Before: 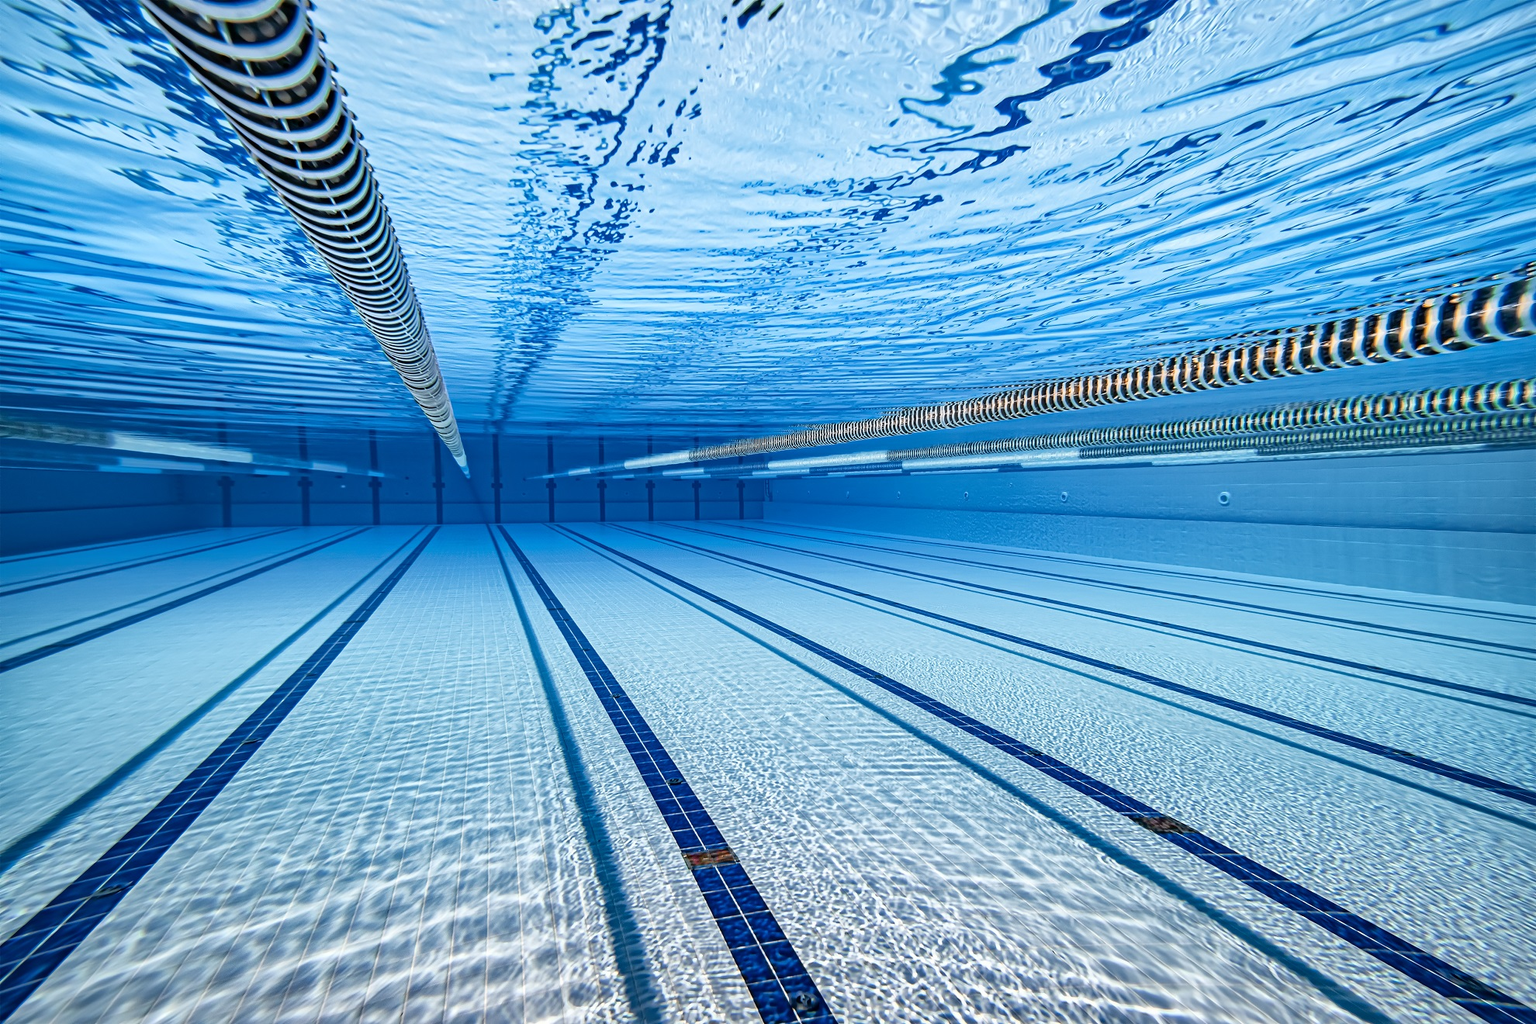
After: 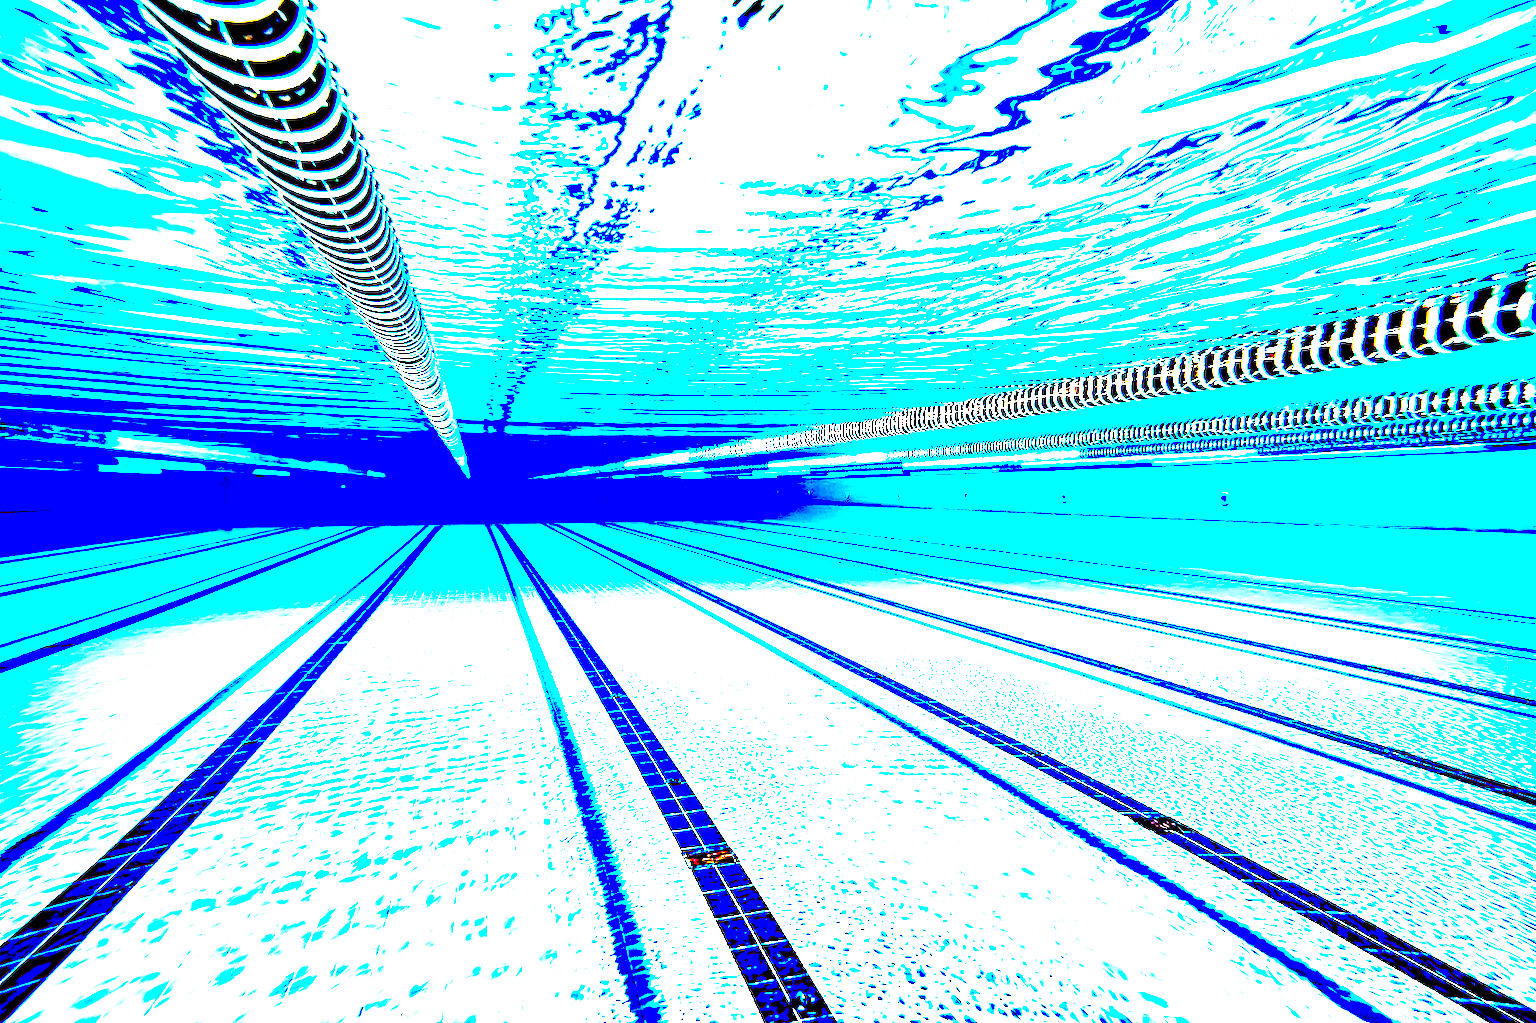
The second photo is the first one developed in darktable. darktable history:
crop: bottom 0.071%
color balance: lift [1, 1.011, 0.999, 0.989], gamma [1.109, 1.045, 1.039, 0.955], gain [0.917, 0.936, 0.952, 1.064], contrast 2.32%, contrast fulcrum 19%, output saturation 101%
exposure: black level correction 0.1, exposure 3 EV, compensate highlight preservation false
